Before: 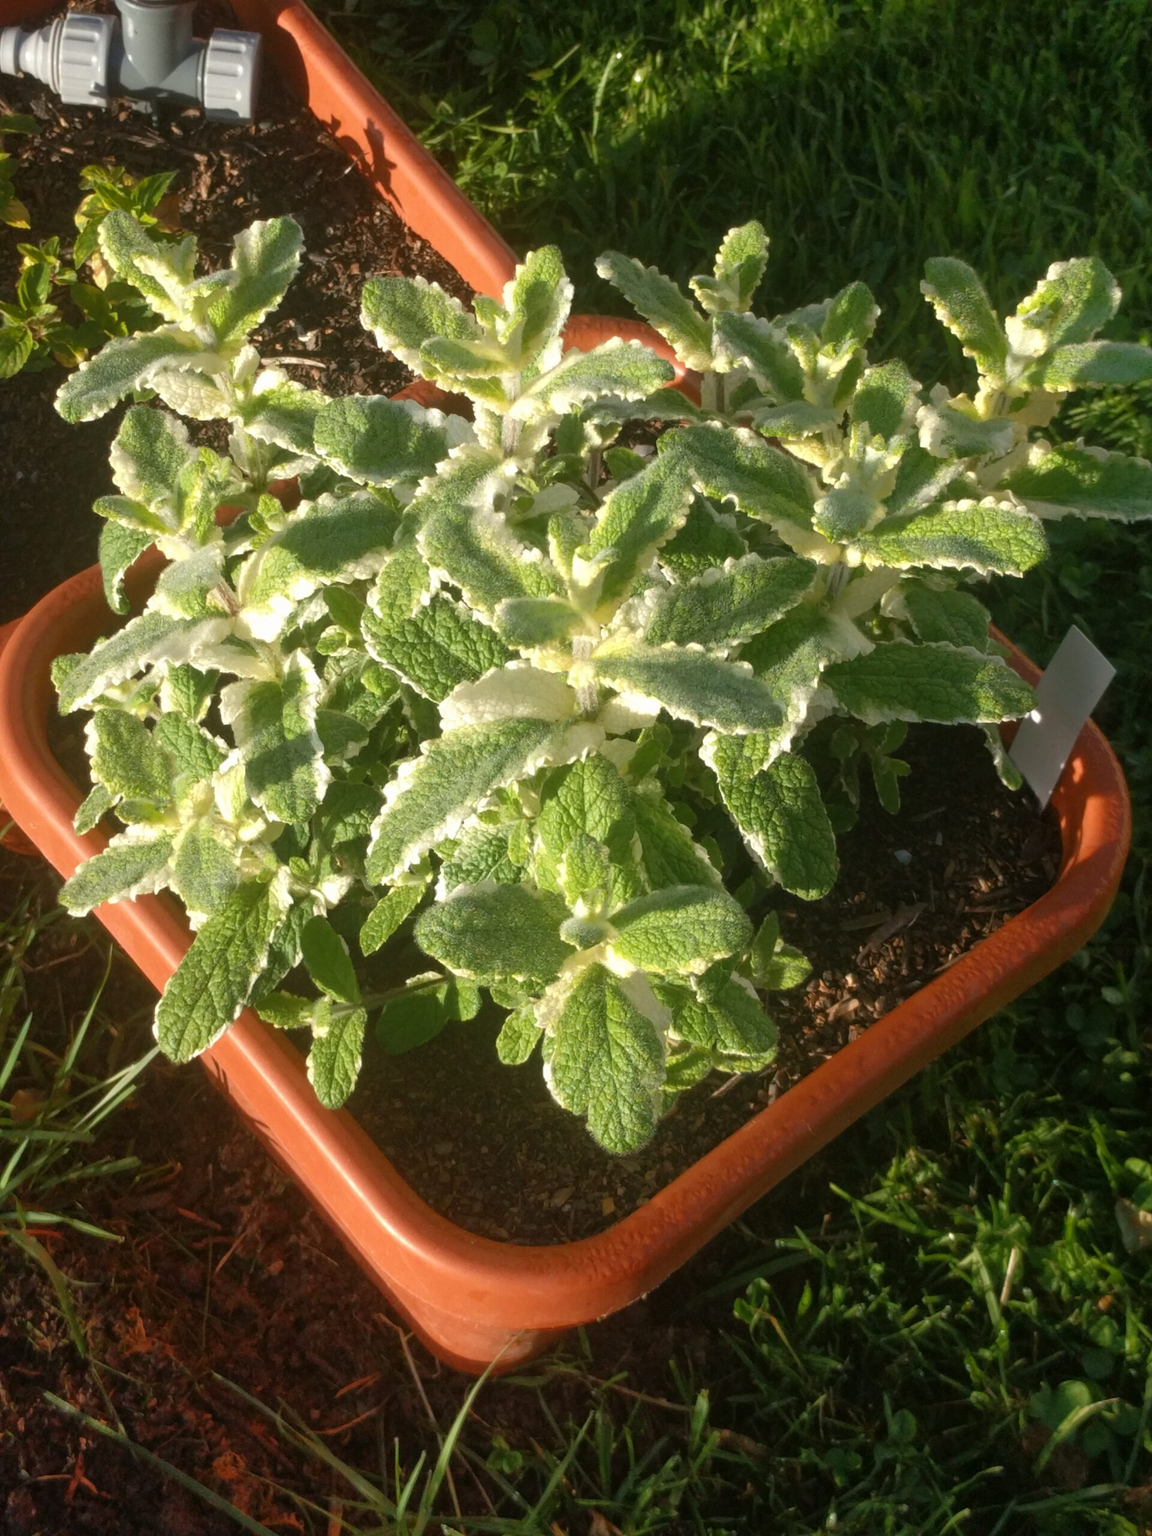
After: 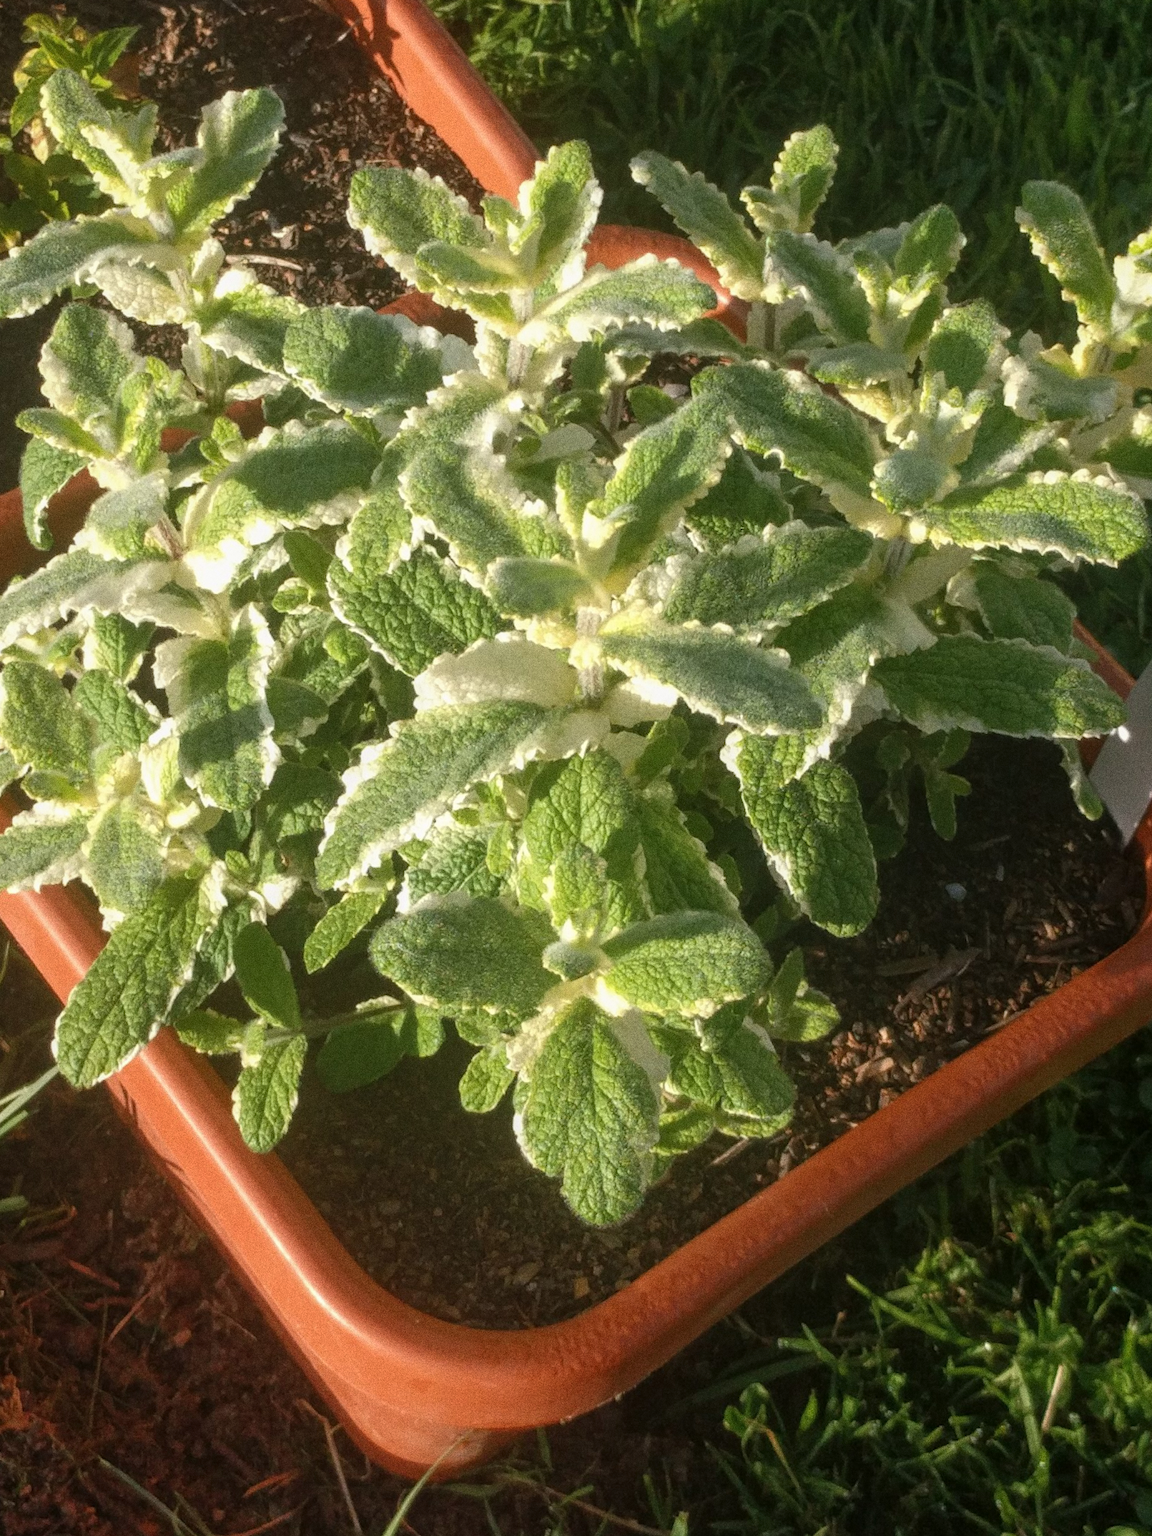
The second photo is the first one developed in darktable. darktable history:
grain: coarseness 0.09 ISO, strength 40%
crop and rotate: angle -3.27°, left 5.211%, top 5.211%, right 4.607%, bottom 4.607%
contrast brightness saturation: saturation -0.05
local contrast: detail 110%
